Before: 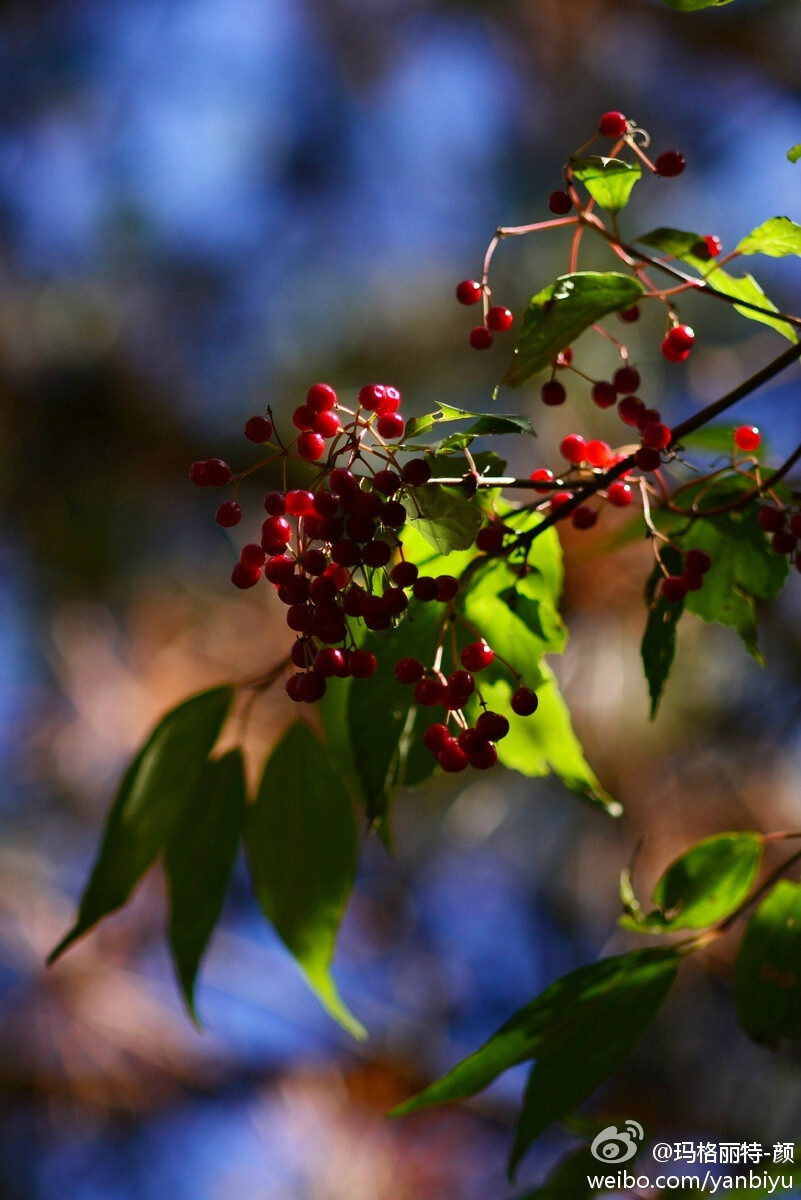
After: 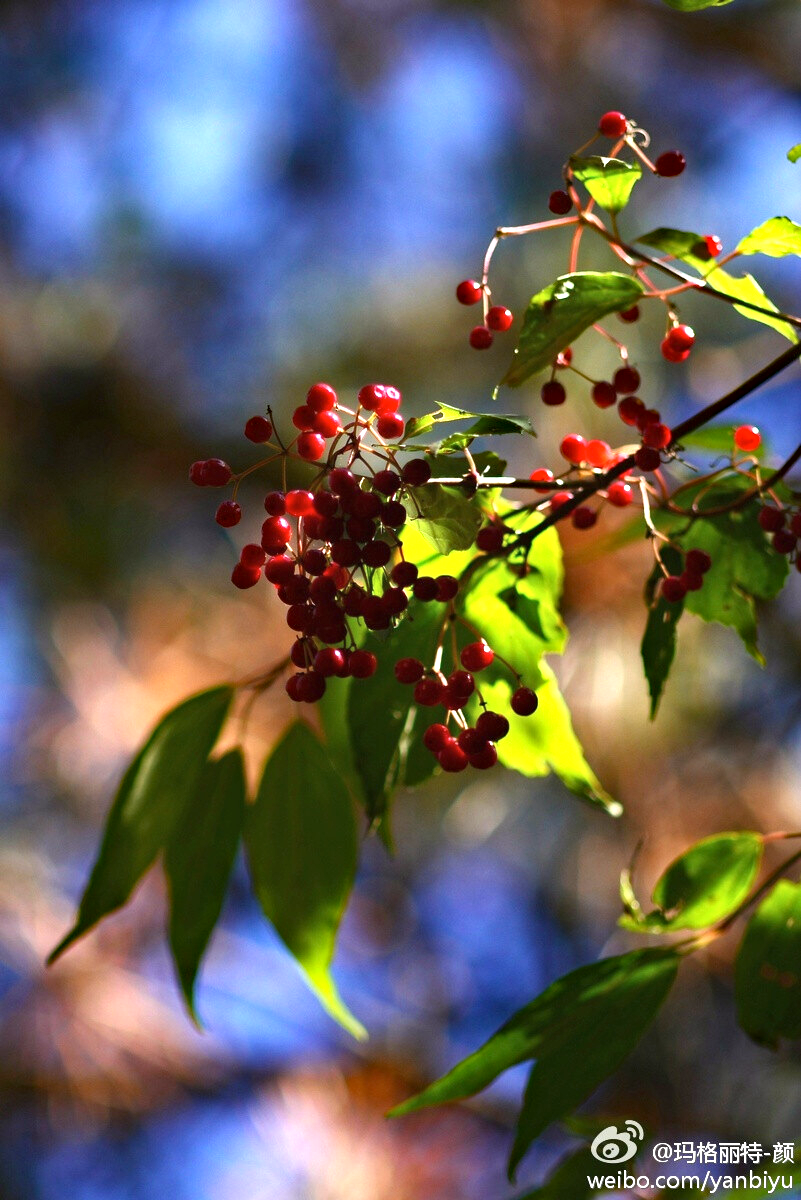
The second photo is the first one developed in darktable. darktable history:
exposure: black level correction 0, exposure 1 EV, compensate highlight preservation false
haze removal: compatibility mode true, adaptive false
contrast brightness saturation: saturation -0.05
